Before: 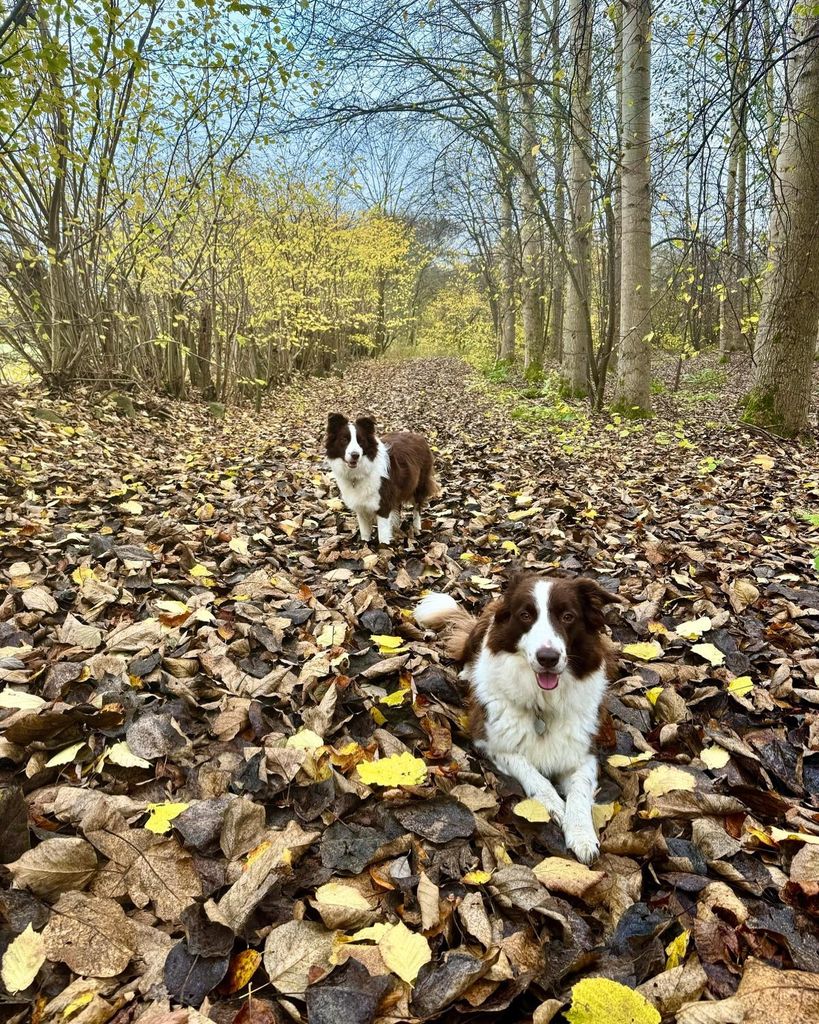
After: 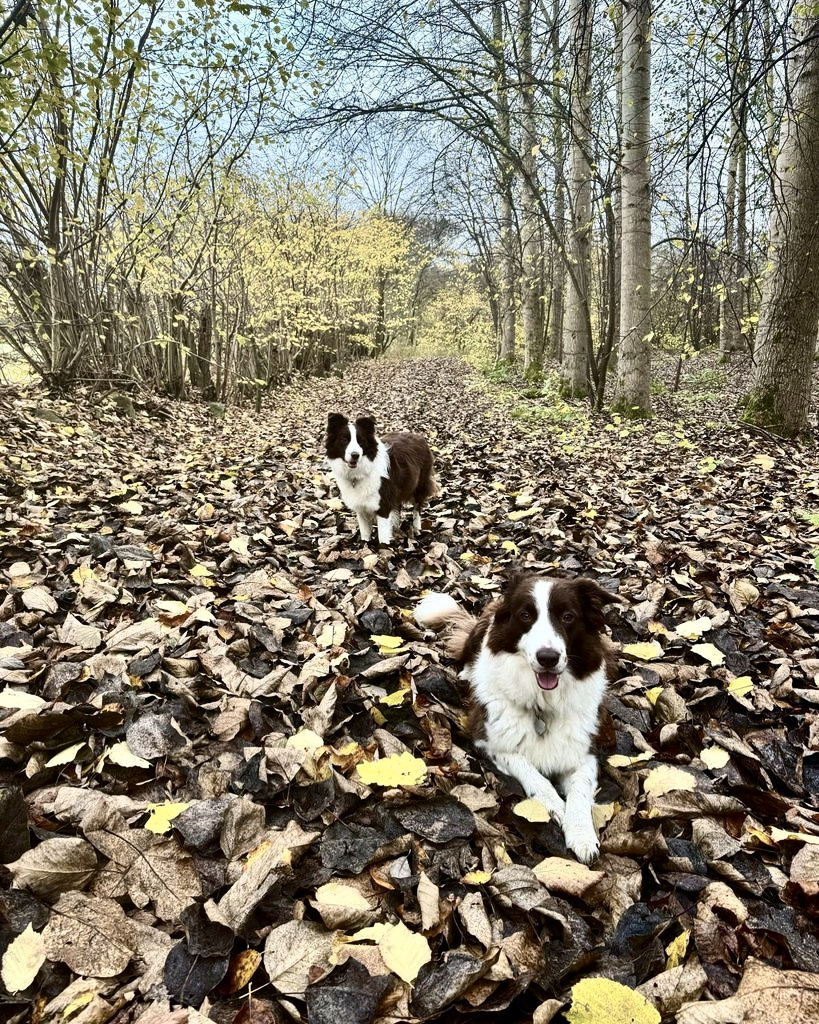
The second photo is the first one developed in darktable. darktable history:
contrast brightness saturation: contrast 0.253, saturation -0.318
